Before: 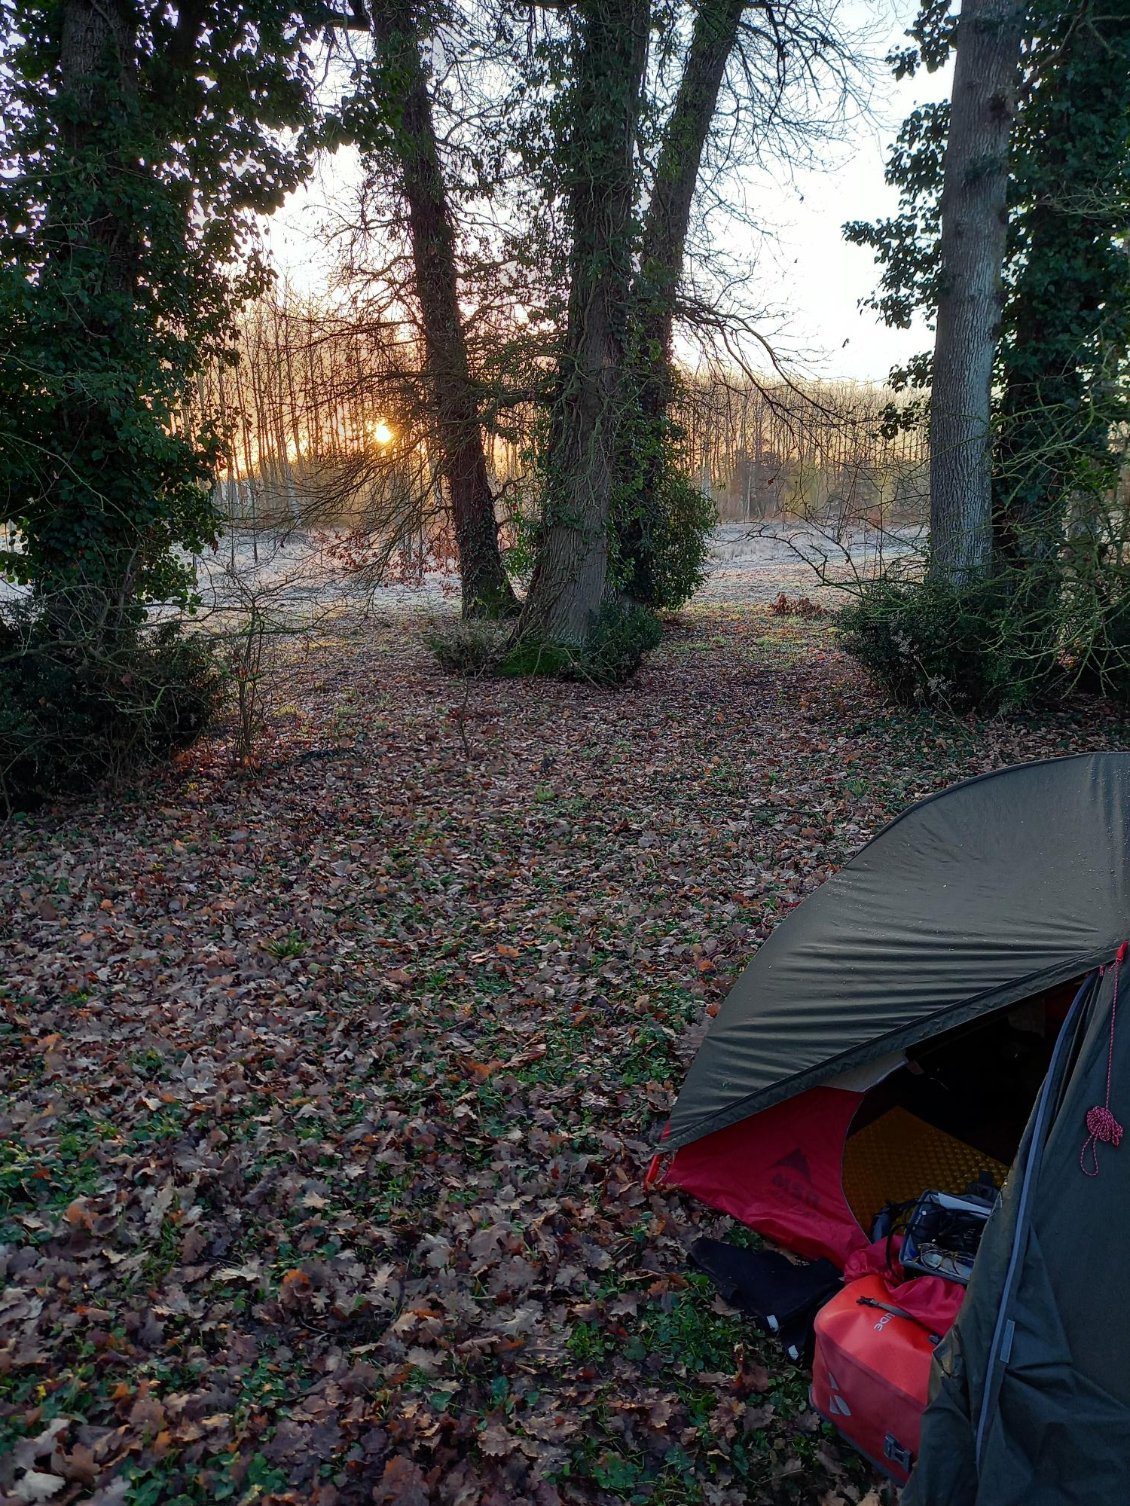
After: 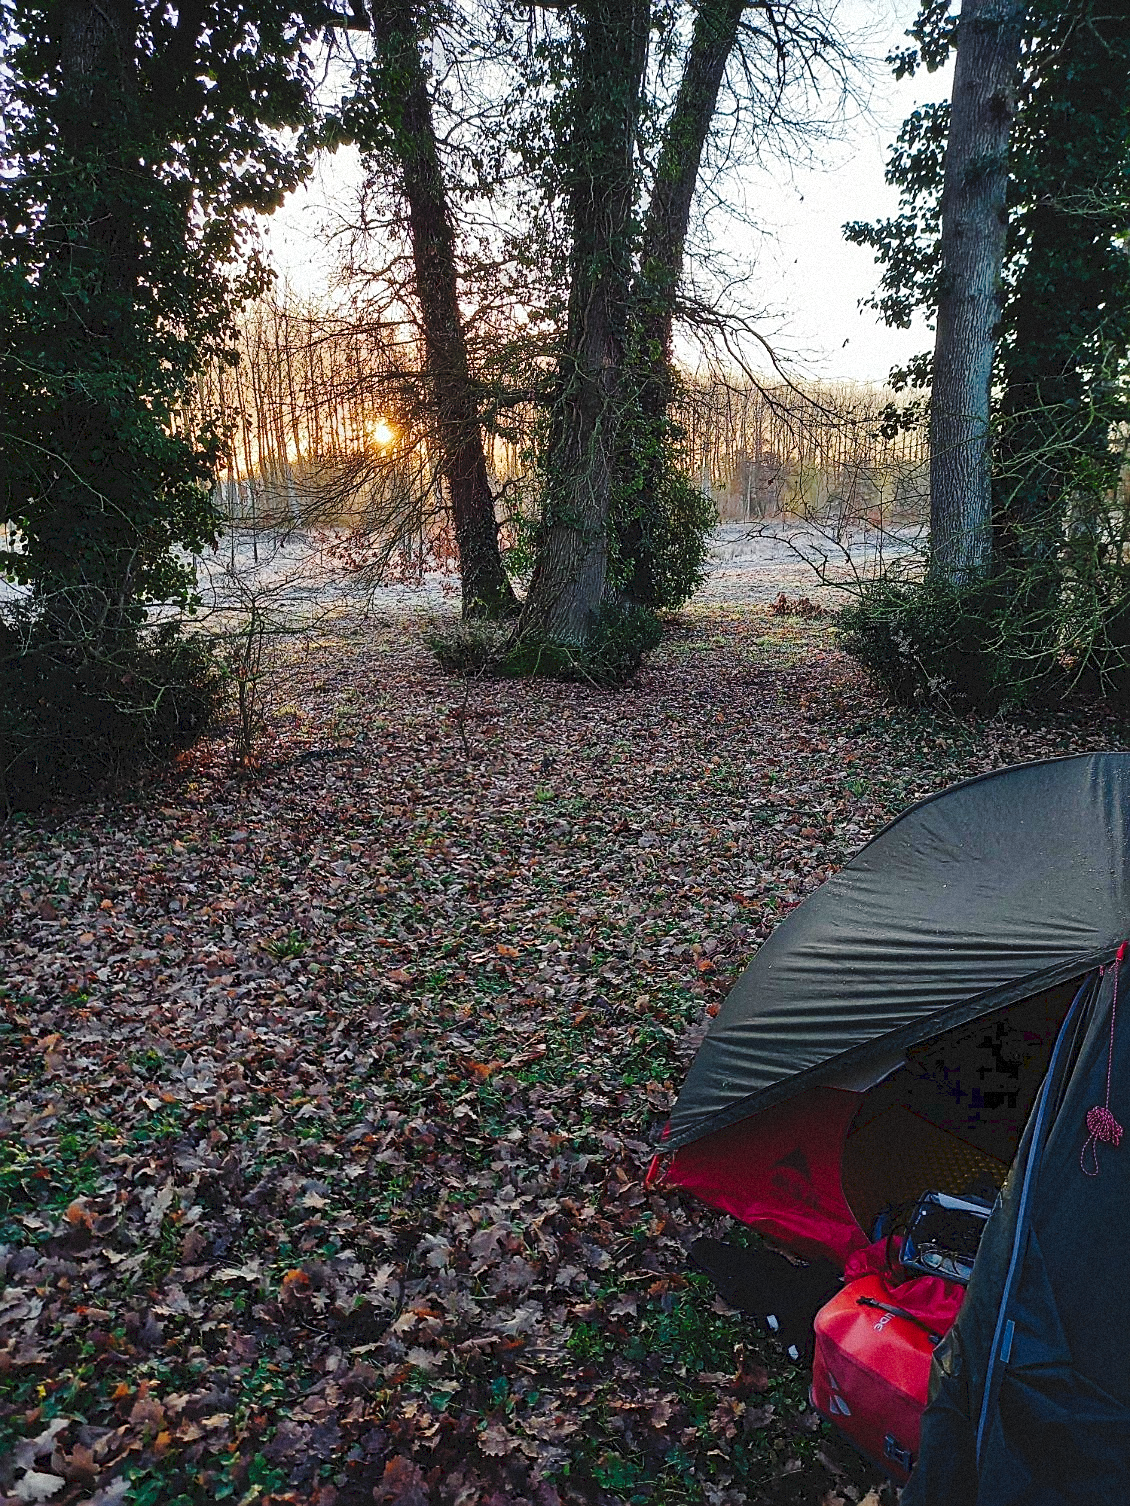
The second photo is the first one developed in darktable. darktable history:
sharpen: on, module defaults
grain: mid-tones bias 0%
tone curve: curves: ch0 [(0, 0) (0.003, 0.085) (0.011, 0.086) (0.025, 0.086) (0.044, 0.088) (0.069, 0.093) (0.1, 0.102) (0.136, 0.12) (0.177, 0.157) (0.224, 0.203) (0.277, 0.277) (0.335, 0.36) (0.399, 0.463) (0.468, 0.559) (0.543, 0.626) (0.623, 0.703) (0.709, 0.789) (0.801, 0.869) (0.898, 0.927) (1, 1)], preserve colors none
